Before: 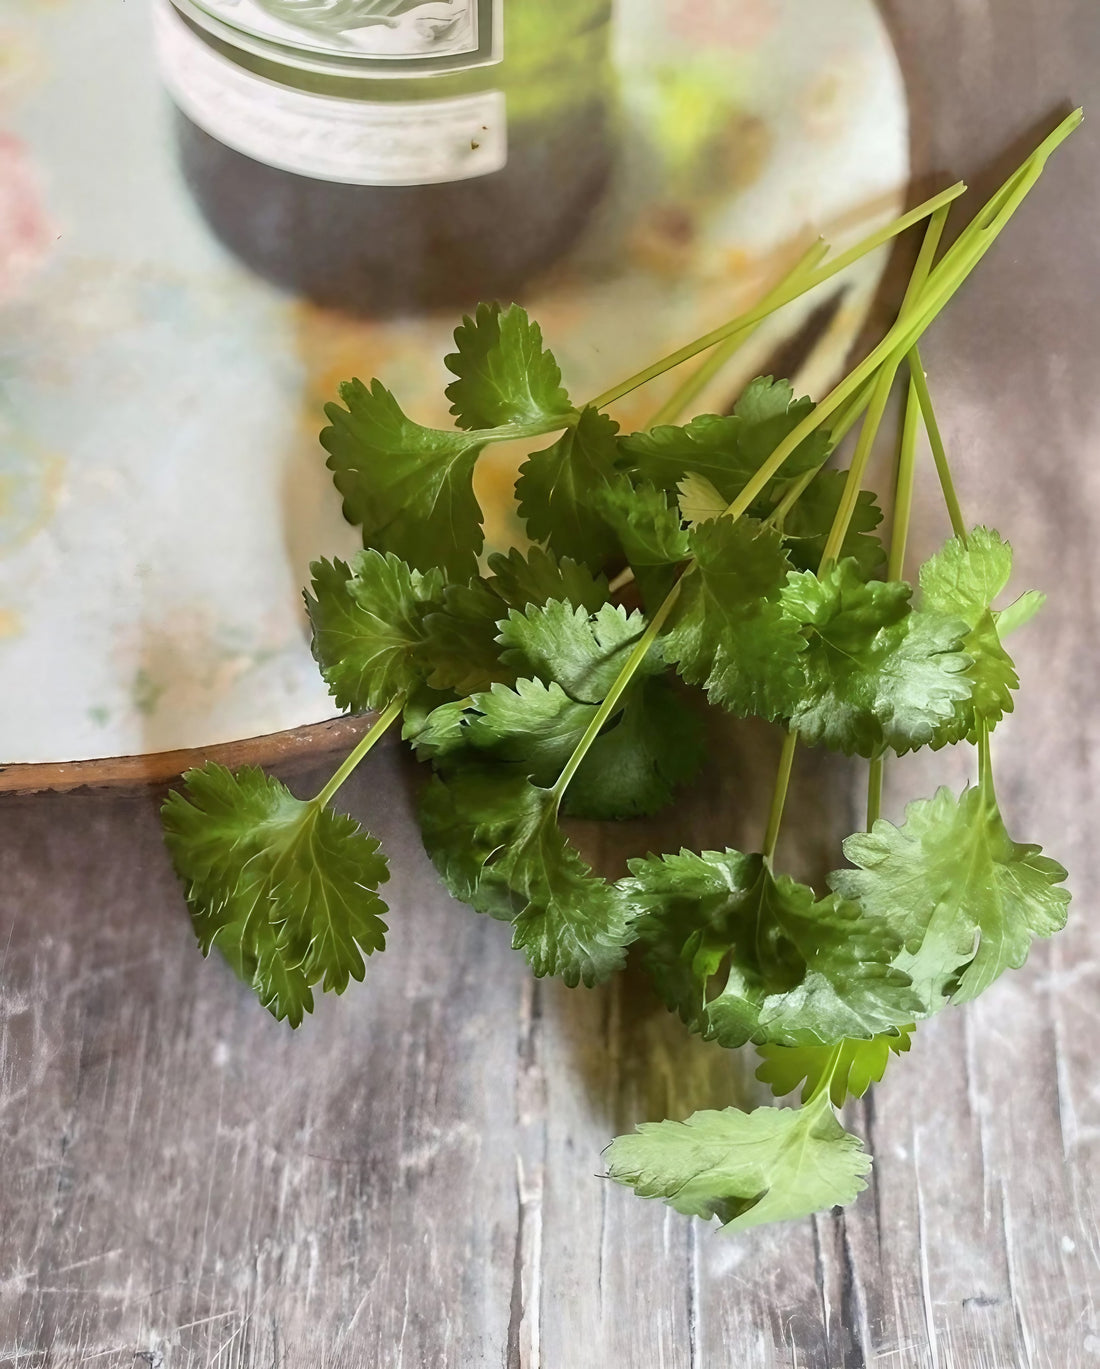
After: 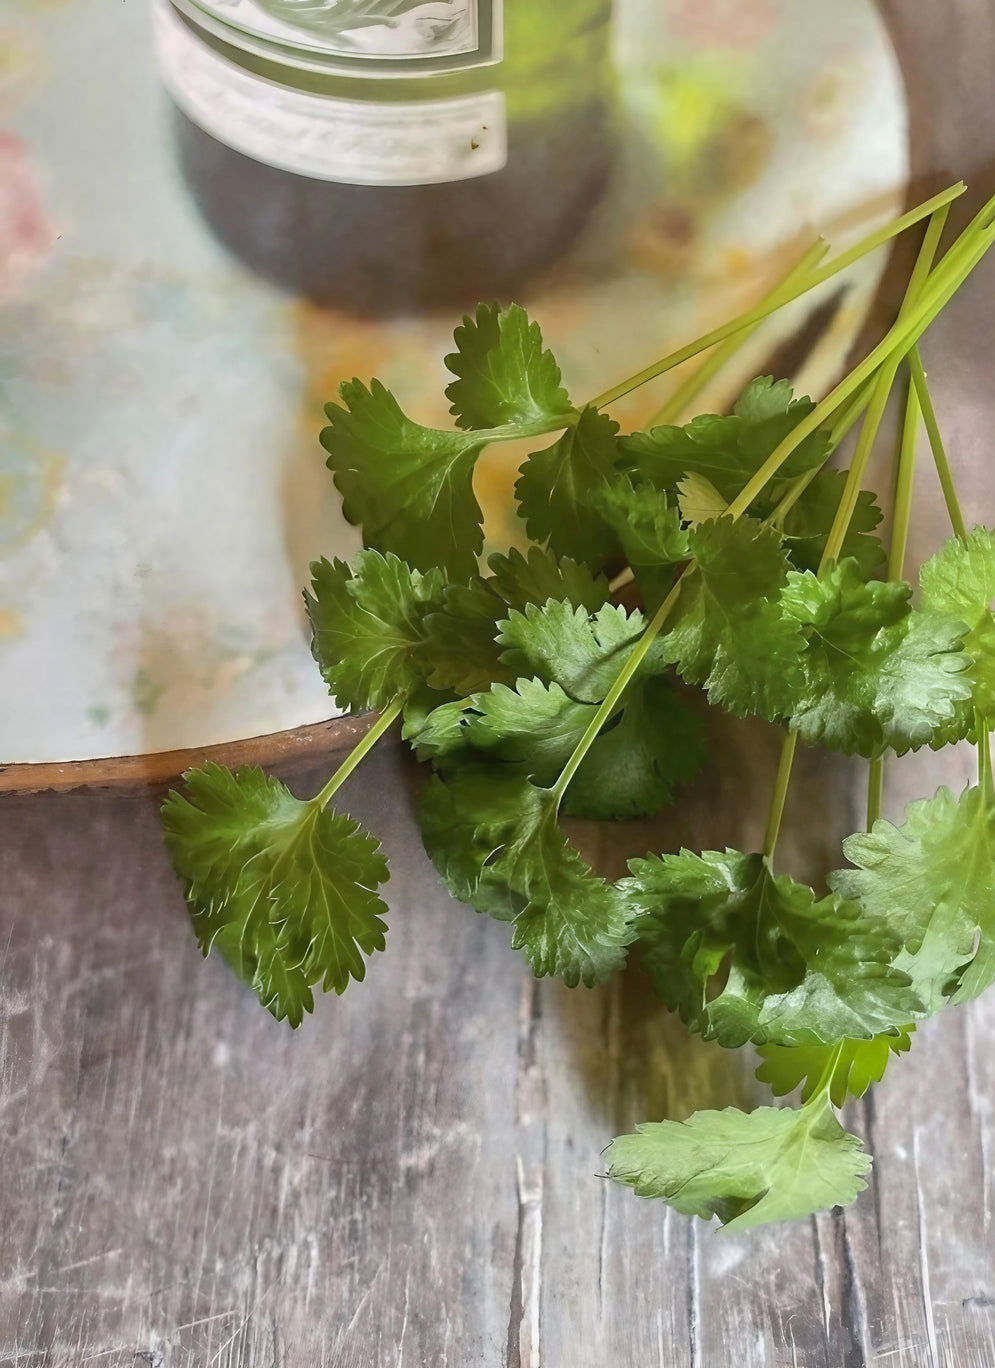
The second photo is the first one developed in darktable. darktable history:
shadows and highlights: on, module defaults
tone equalizer: on, module defaults
crop: right 9.509%, bottom 0.031%
